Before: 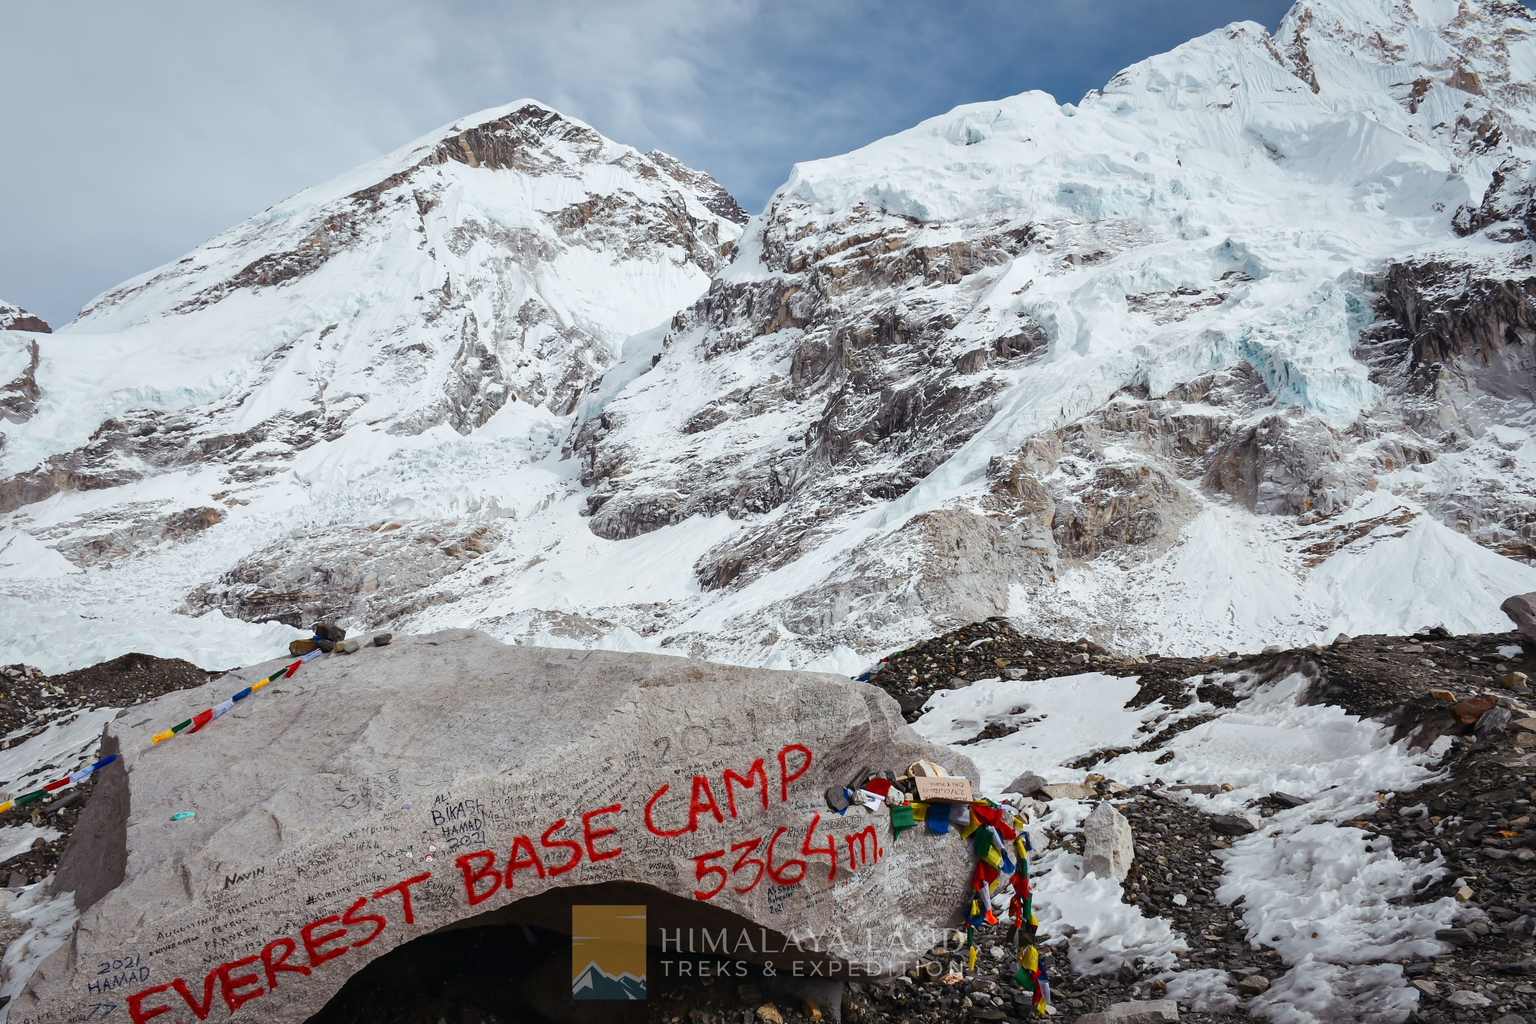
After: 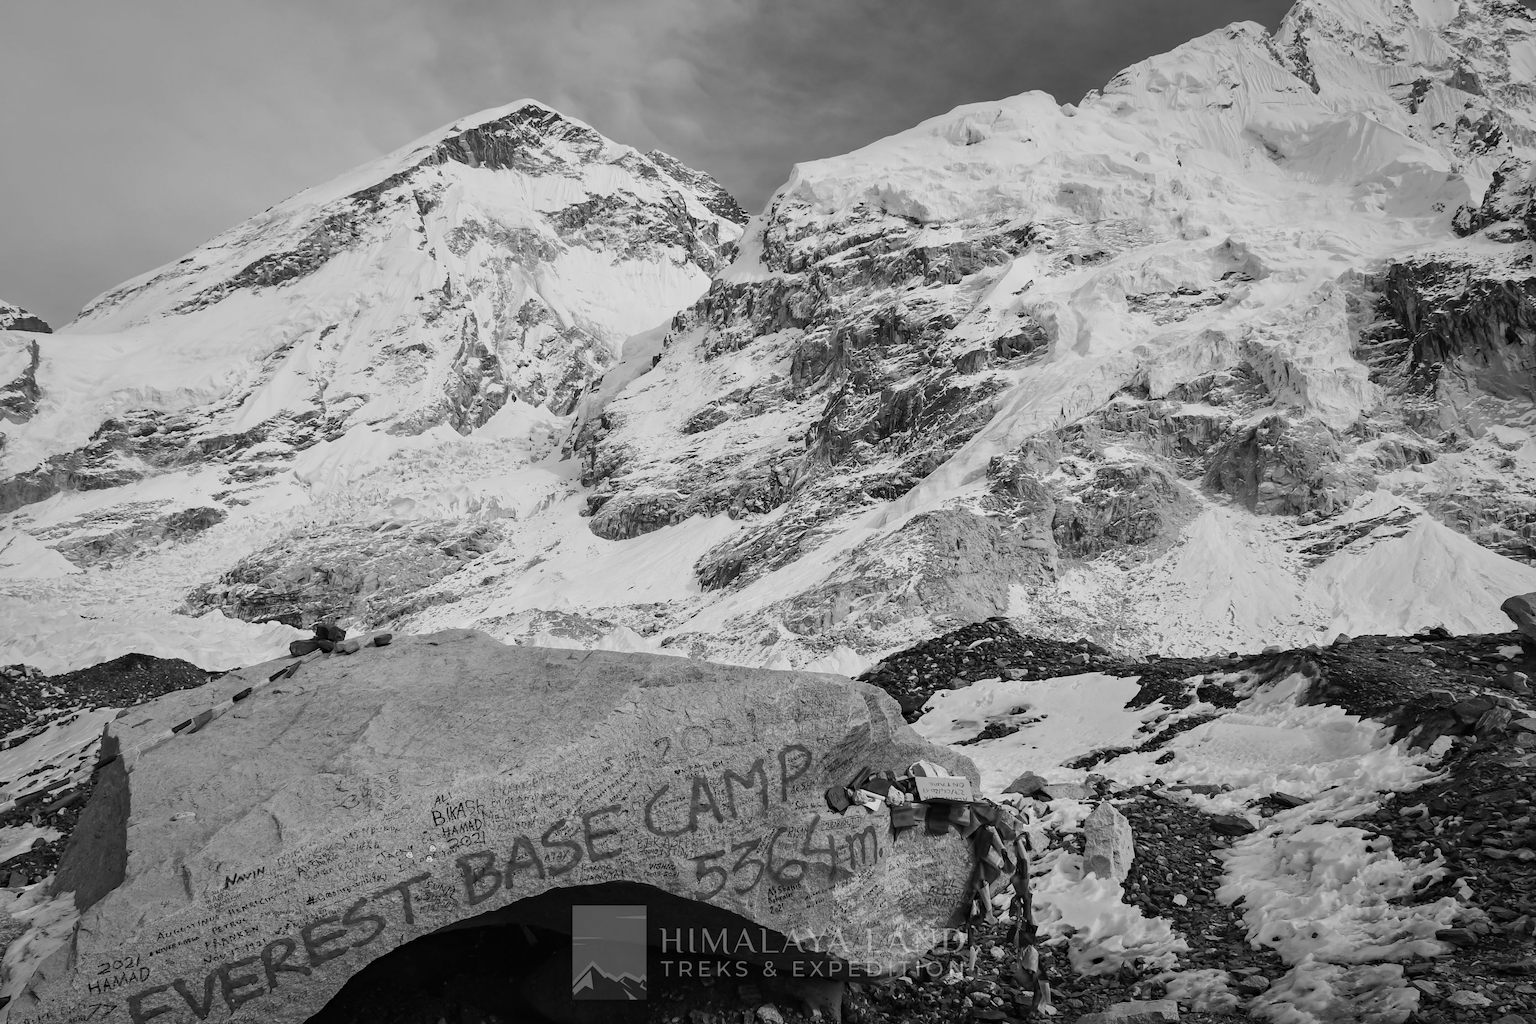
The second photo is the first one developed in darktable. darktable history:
haze removal: compatibility mode true, adaptive false
monochrome: a 26.22, b 42.67, size 0.8
